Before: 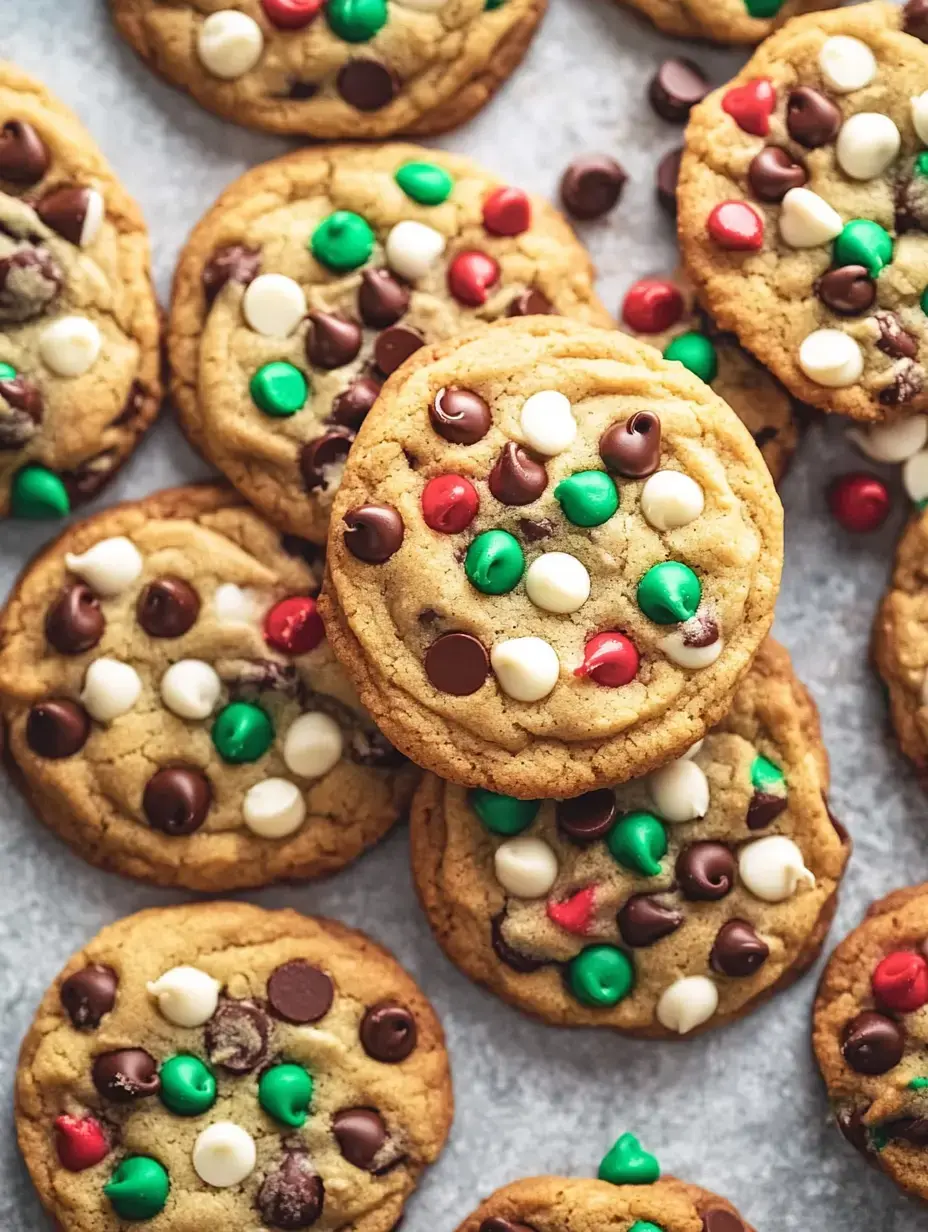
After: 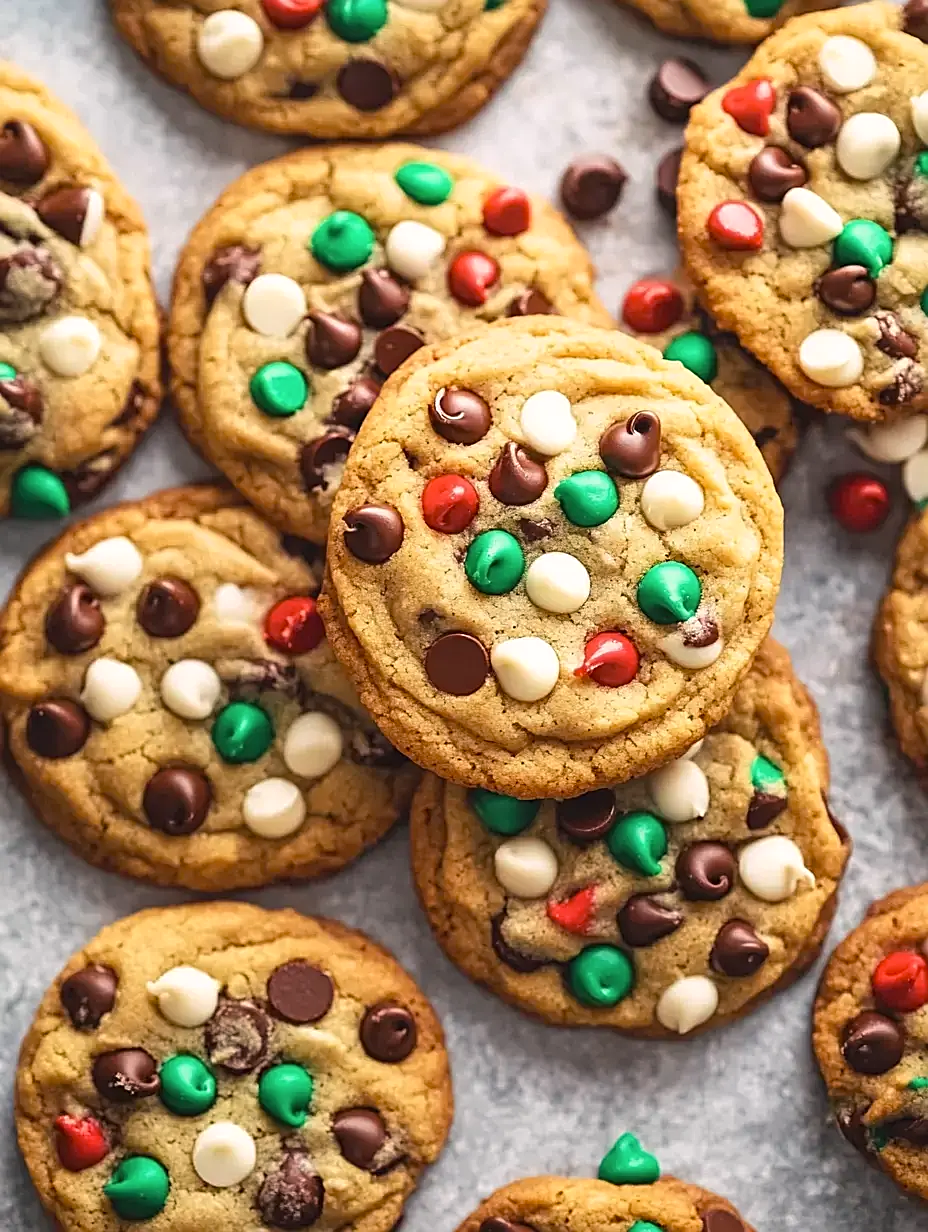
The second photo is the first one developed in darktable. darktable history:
sharpen: on, module defaults
color calibration: output R [1.063, -0.012, -0.003, 0], output B [-0.079, 0.047, 1, 0], illuminant same as pipeline (D50), adaptation none (bypass), x 0.332, y 0.333, temperature 5015.04 K
